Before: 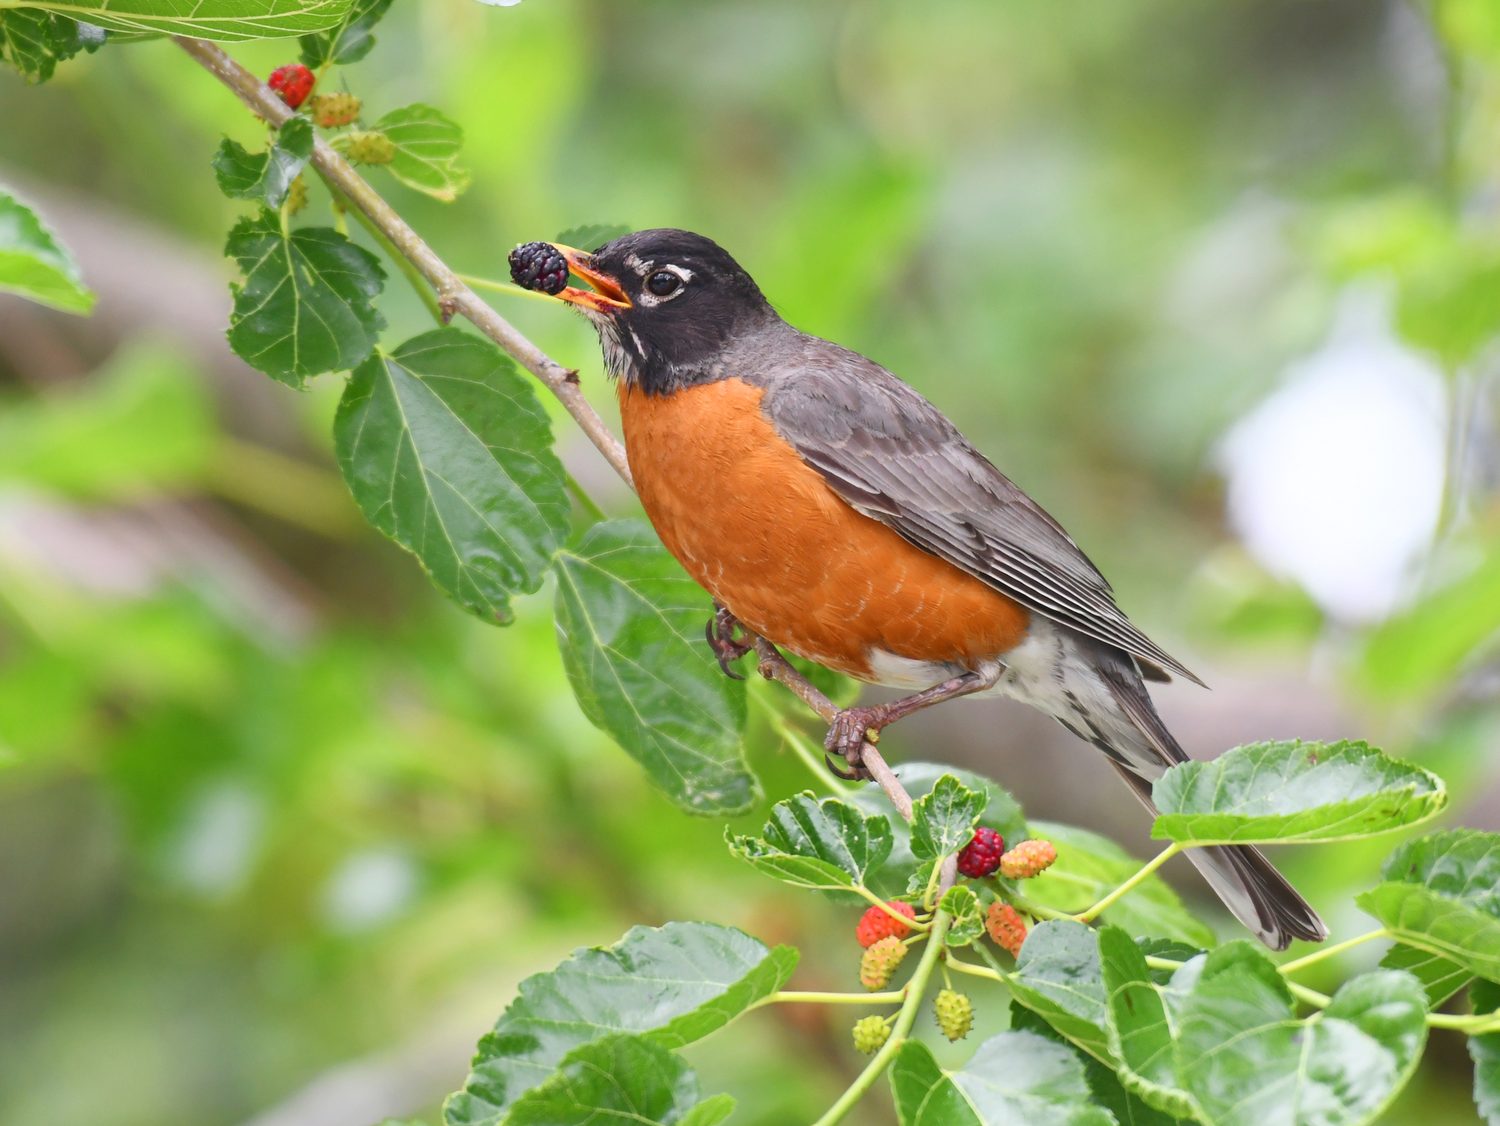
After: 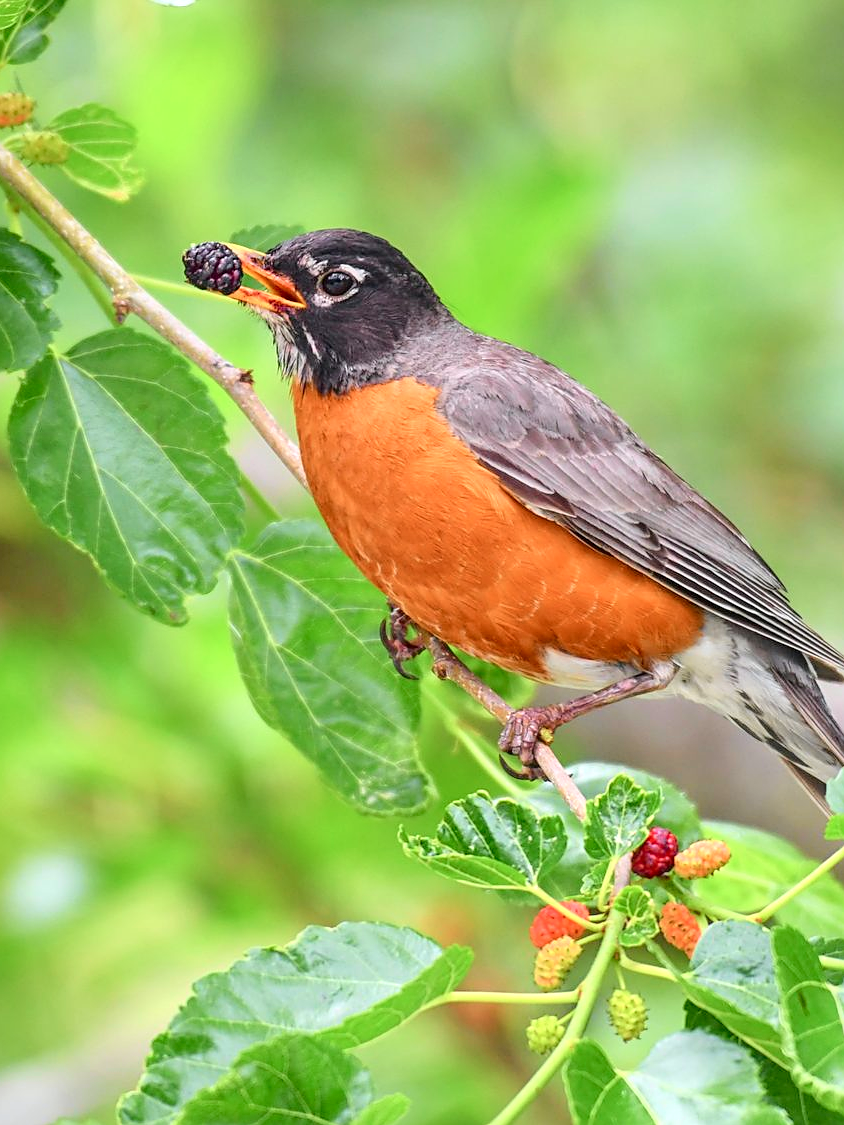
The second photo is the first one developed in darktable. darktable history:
local contrast: detail 130%
sharpen: on, module defaults
crop: left 21.738%, right 21.988%, bottom 0.01%
tone curve: curves: ch0 [(0, 0) (0.051, 0.047) (0.102, 0.099) (0.228, 0.275) (0.432, 0.535) (0.695, 0.778) (0.908, 0.946) (1, 1)]; ch1 [(0, 0) (0.339, 0.298) (0.402, 0.363) (0.453, 0.421) (0.483, 0.469) (0.494, 0.493) (0.504, 0.501) (0.527, 0.538) (0.563, 0.595) (0.597, 0.632) (1, 1)]; ch2 [(0, 0) (0.48, 0.48) (0.504, 0.5) (0.539, 0.554) (0.59, 0.63) (0.642, 0.684) (0.824, 0.815) (1, 1)], color space Lab, independent channels, preserve colors none
